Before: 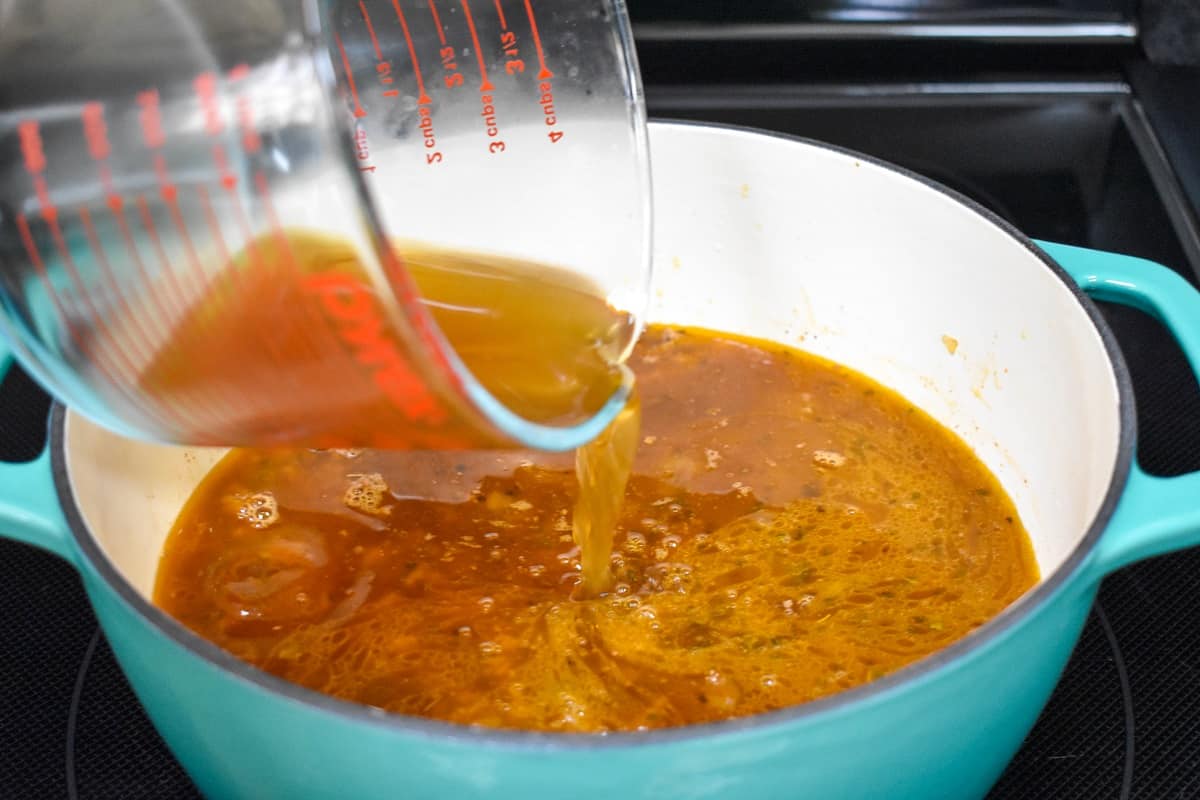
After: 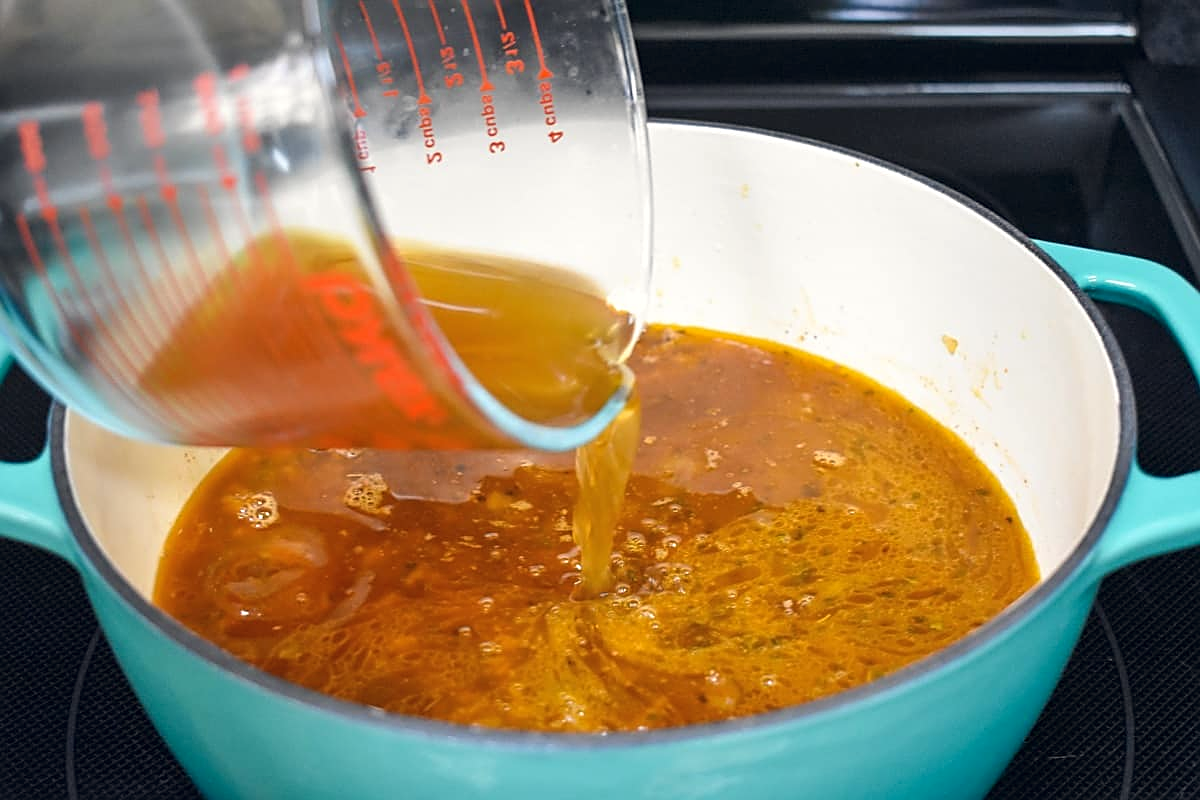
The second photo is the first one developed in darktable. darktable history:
sharpen: on, module defaults
color correction: highlights a* 0.207, highlights b* 2.7, shadows a* -0.874, shadows b* -4.78
